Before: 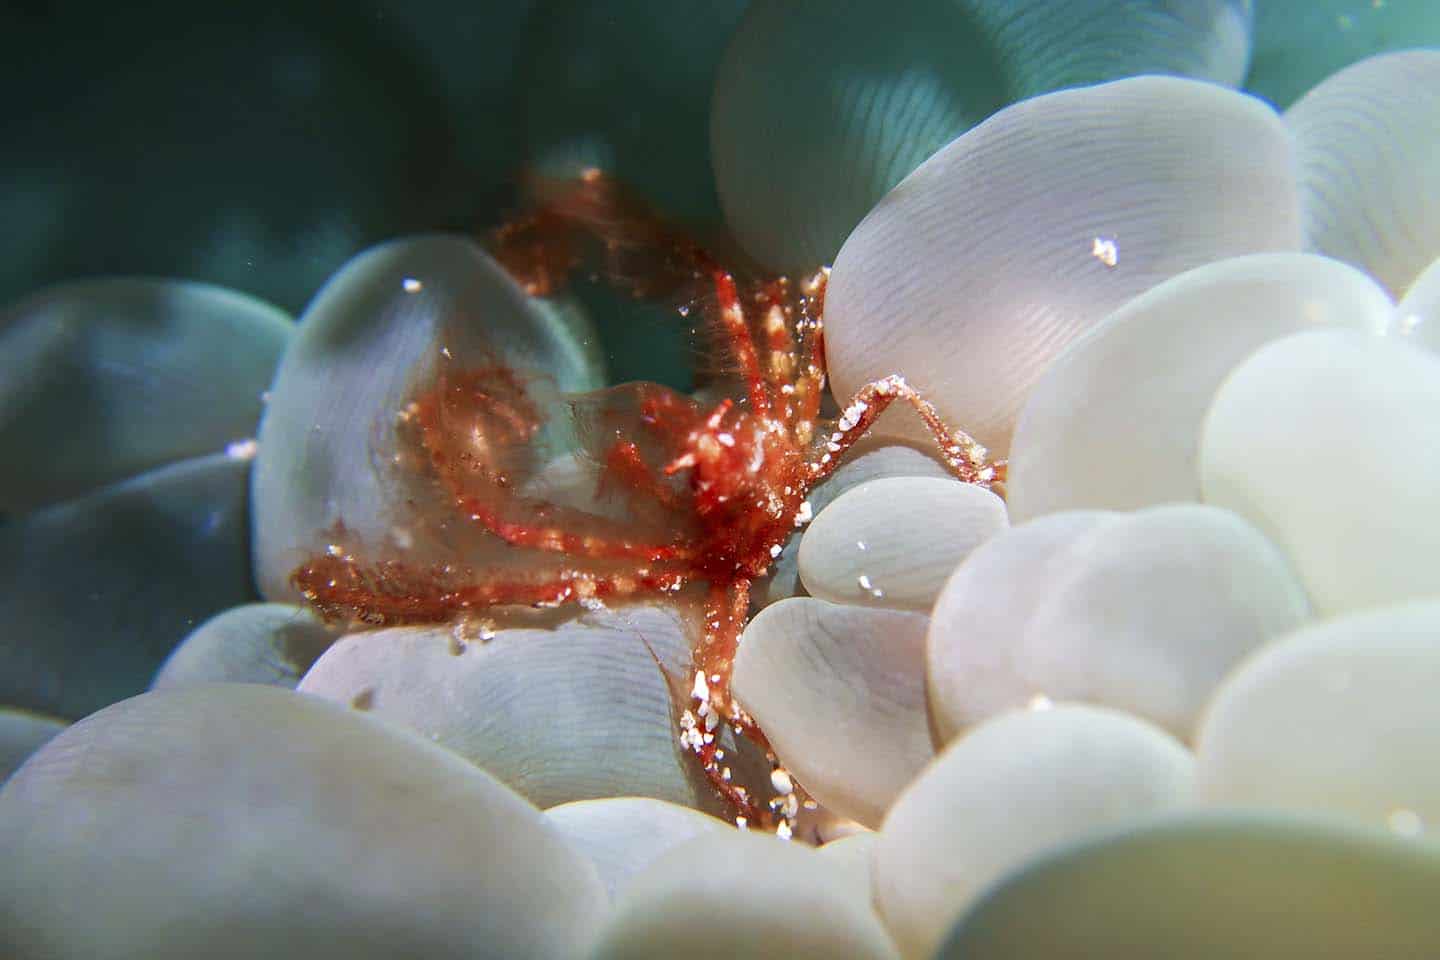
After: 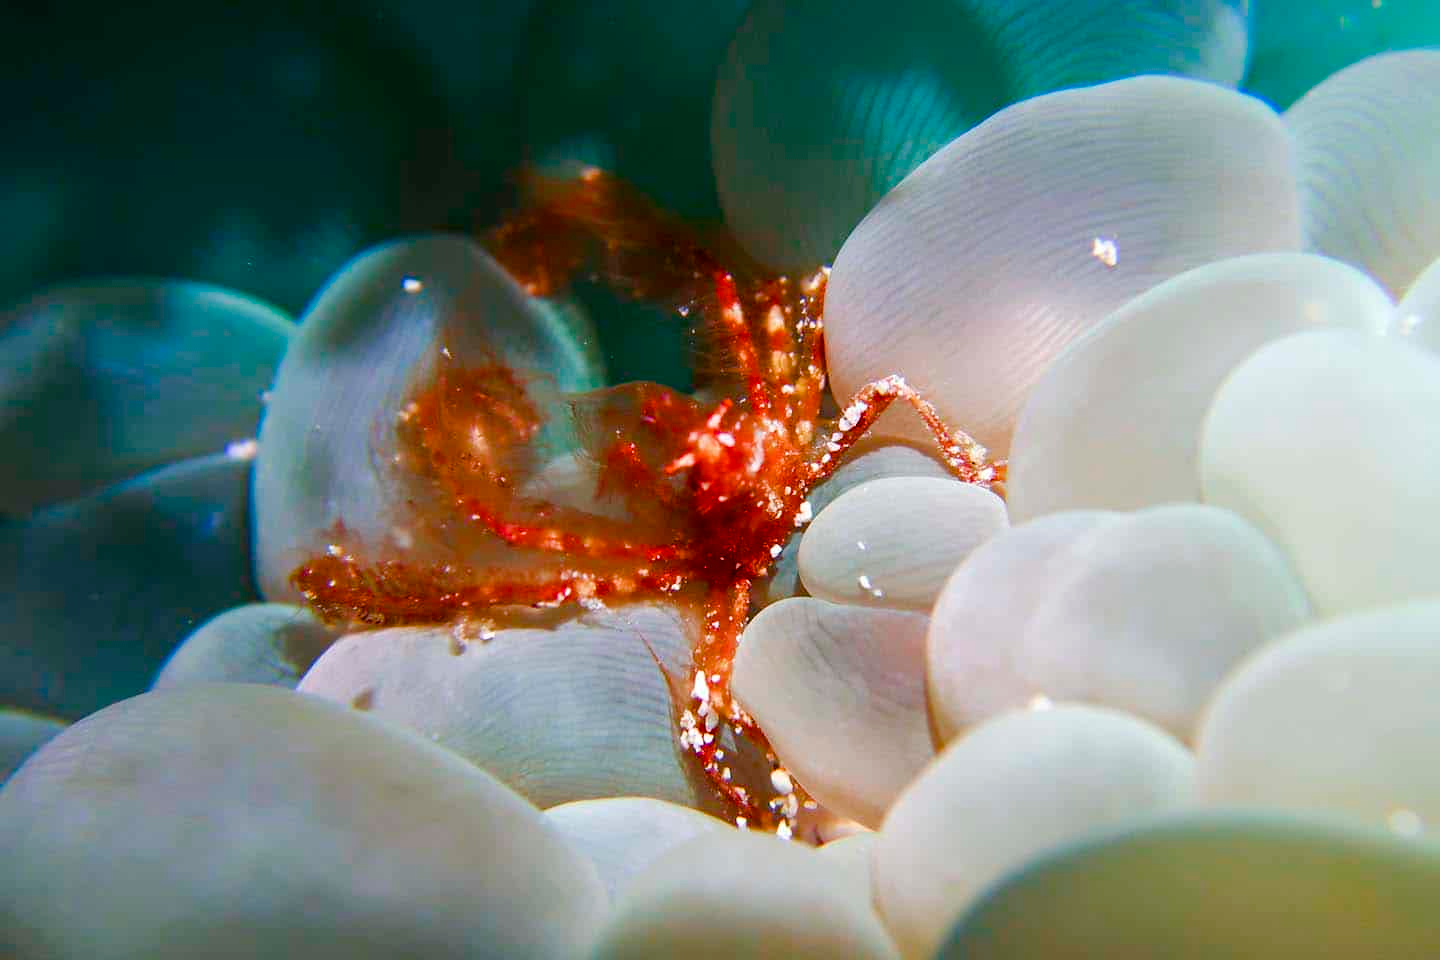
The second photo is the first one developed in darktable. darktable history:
color balance rgb: perceptual saturation grading › global saturation 23.143%, perceptual saturation grading › highlights -23.365%, perceptual saturation grading › mid-tones 24.7%, perceptual saturation grading › shadows 39.655%
